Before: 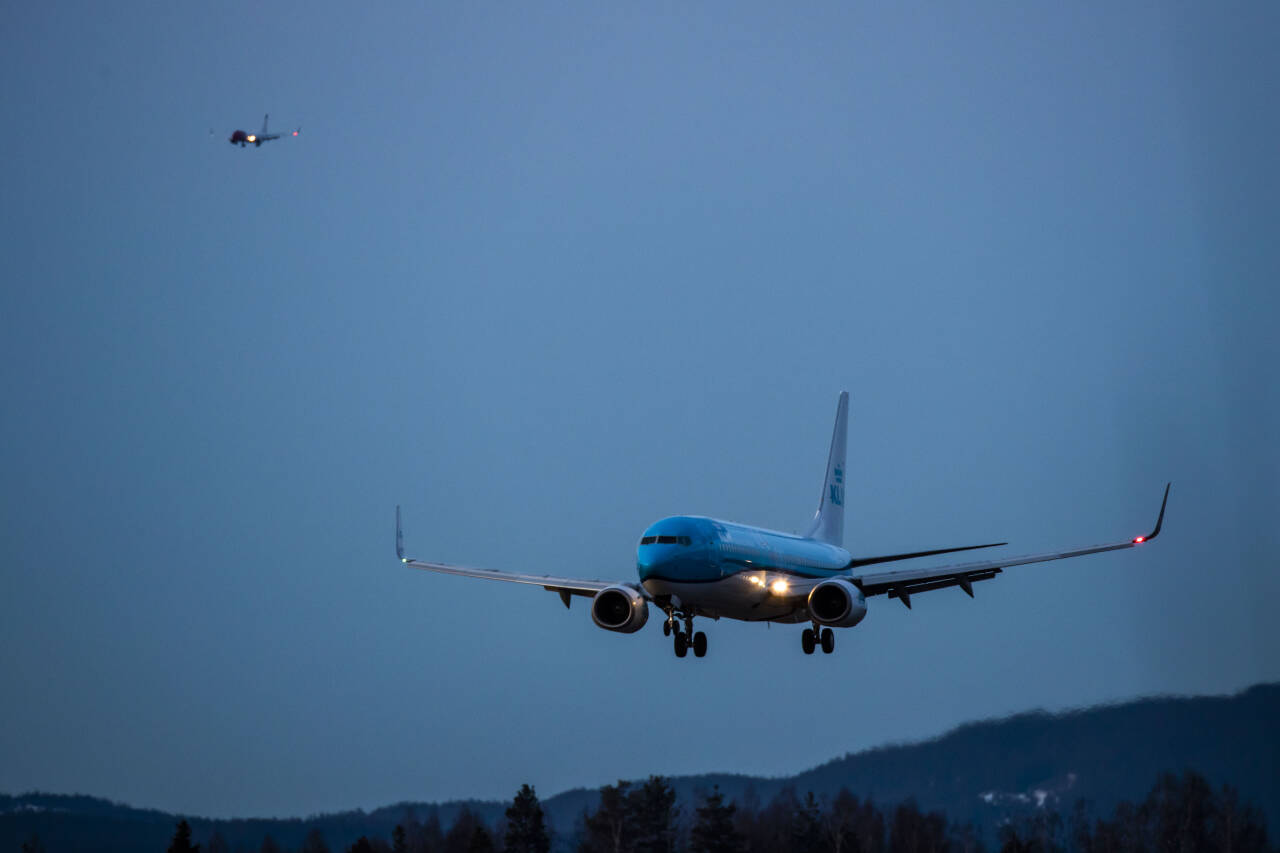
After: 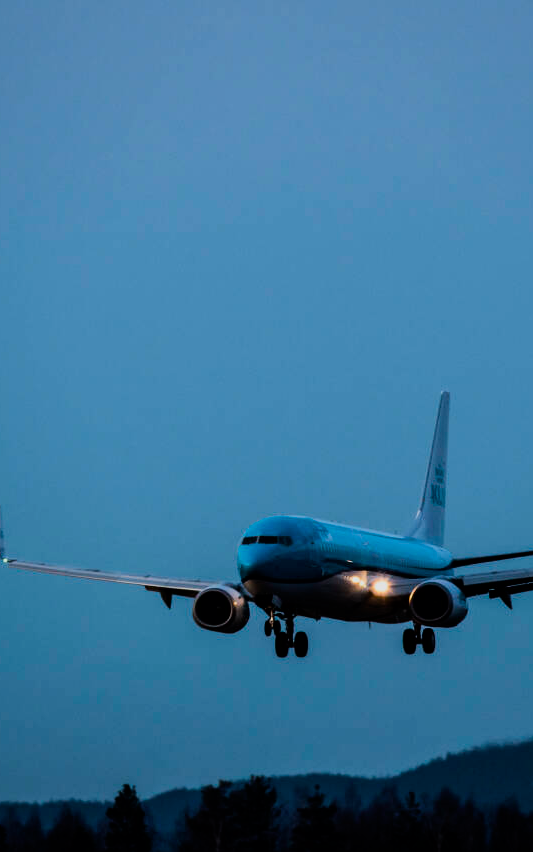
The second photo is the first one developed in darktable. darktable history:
crop: left 31.229%, right 27.105%
filmic rgb: black relative exposure -7.5 EV, white relative exposure 5 EV, hardness 3.31, contrast 1.3, contrast in shadows safe
